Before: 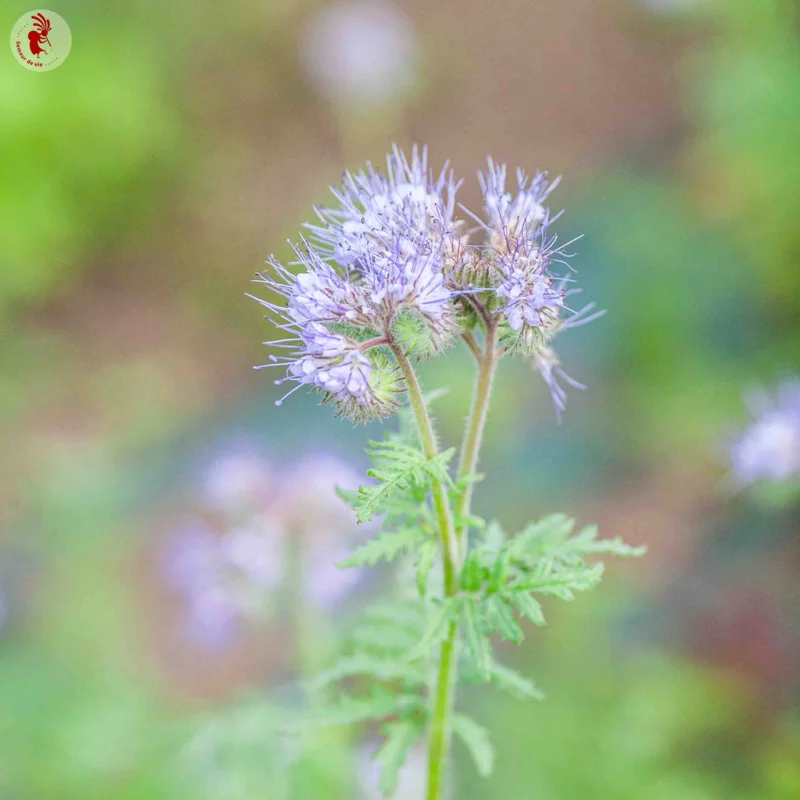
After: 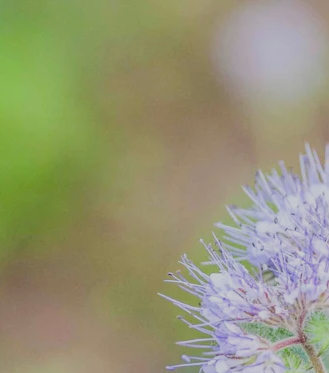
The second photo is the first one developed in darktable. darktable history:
filmic rgb: black relative exposure -7.2 EV, white relative exposure 5.34 EV, threshold 5.97 EV, hardness 3.03, iterations of high-quality reconstruction 0, enable highlight reconstruction true
crop and rotate: left 10.884%, top 0.12%, right 47.885%, bottom 53.23%
